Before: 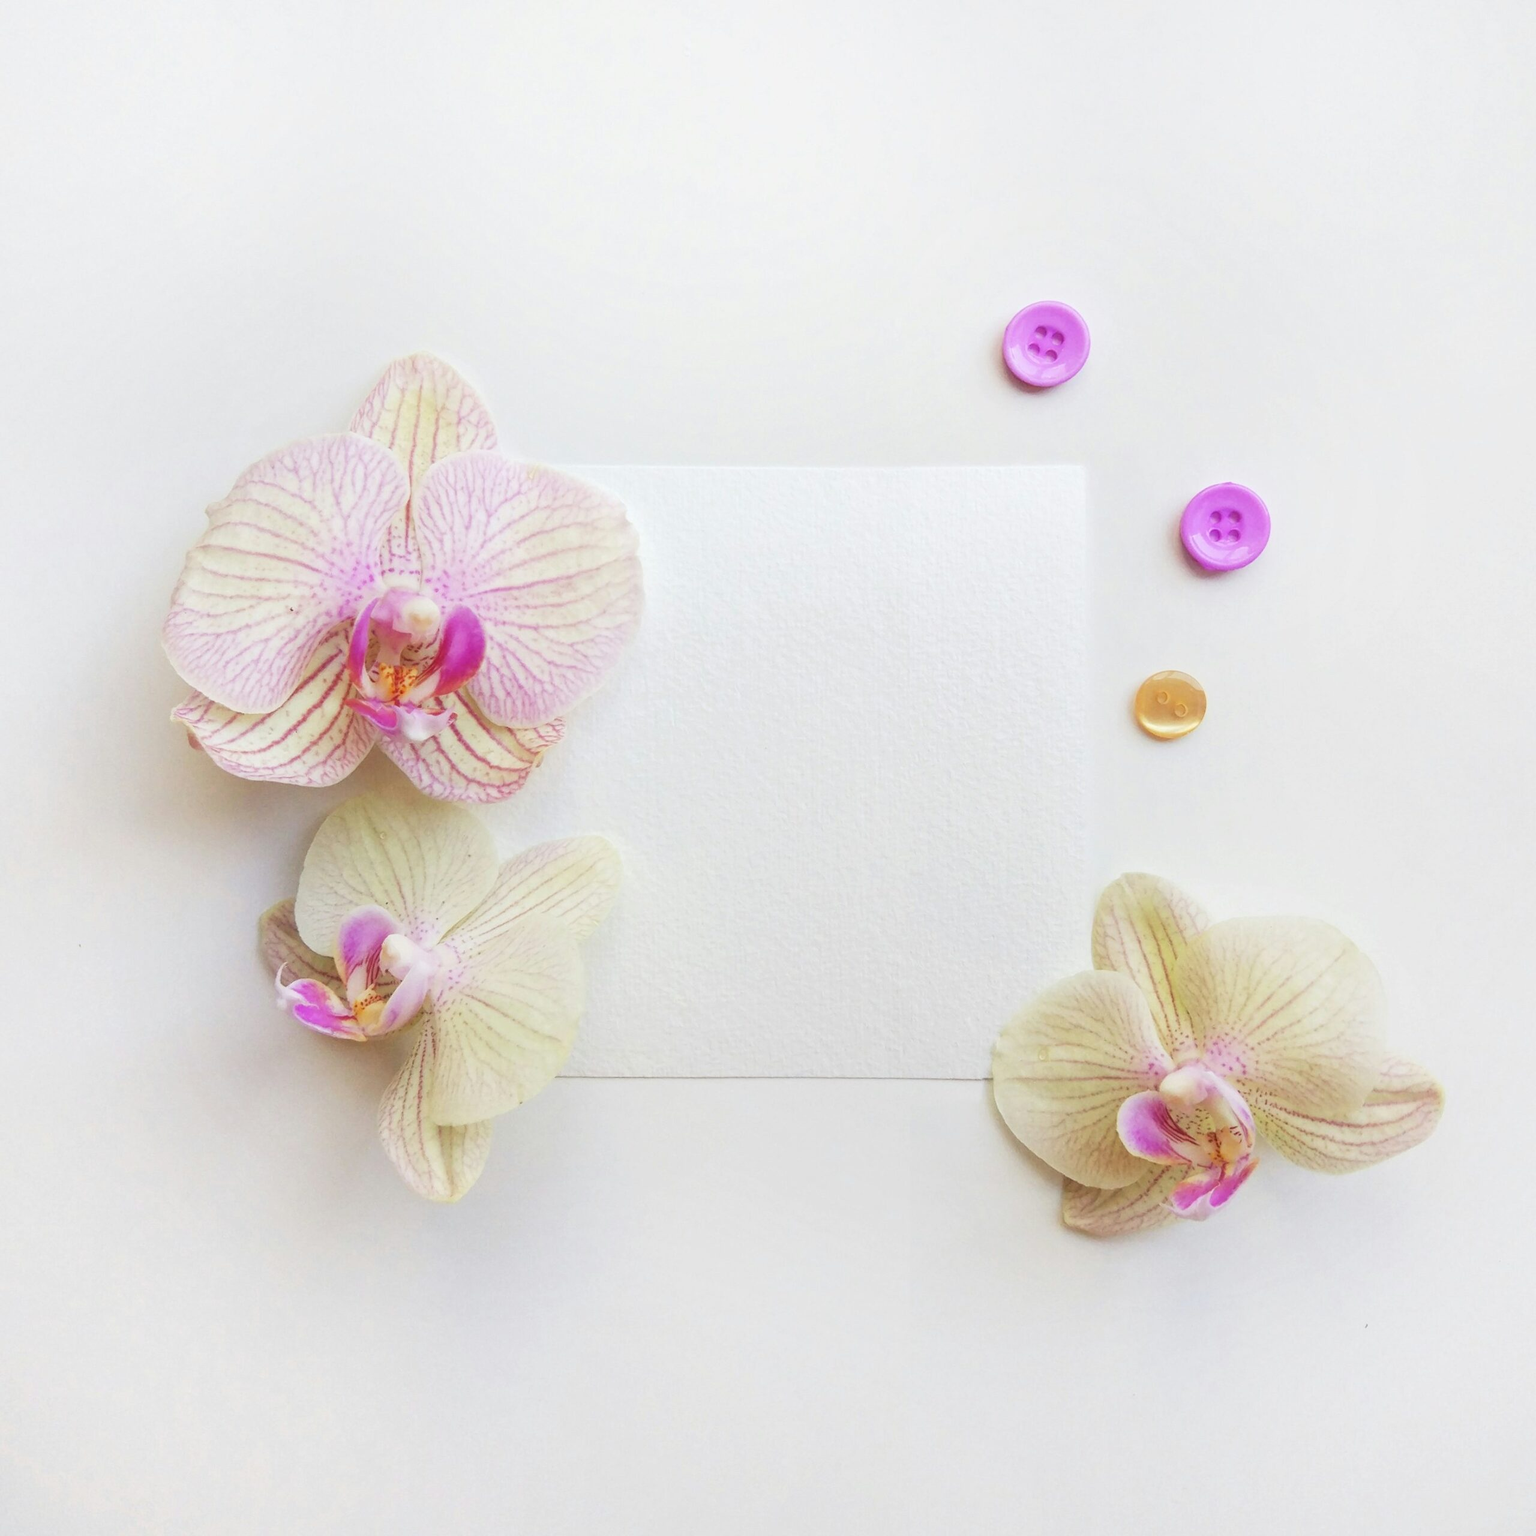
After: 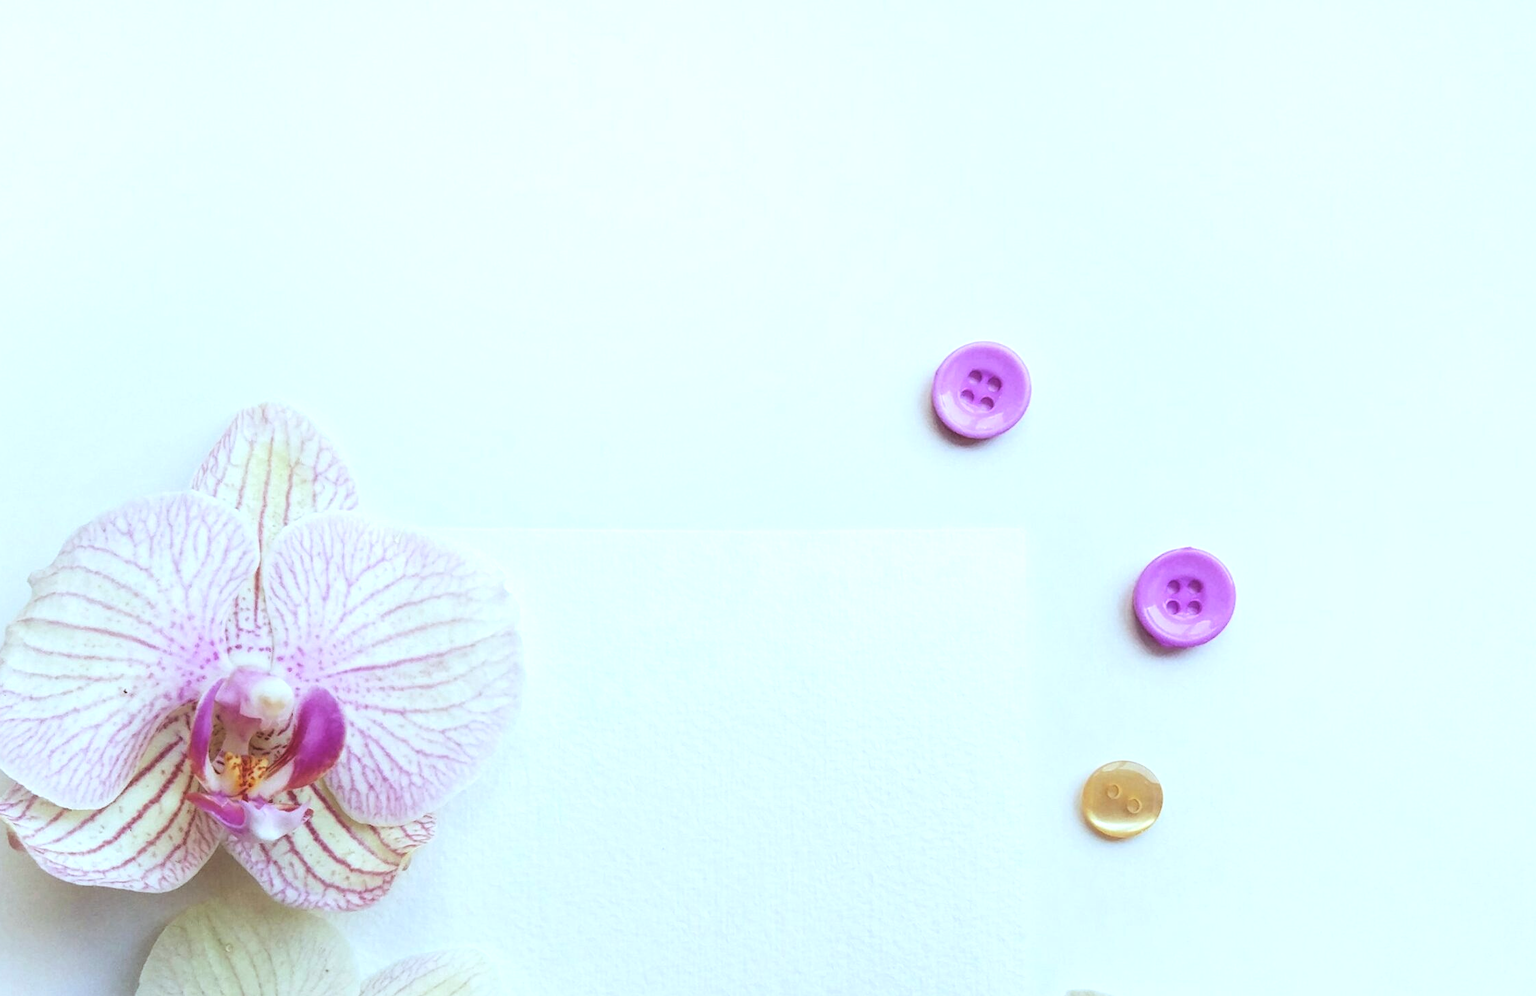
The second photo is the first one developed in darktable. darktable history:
tone curve: curves: ch0 [(0, 0) (0.153, 0.056) (1, 1)], color space Lab, linked channels, preserve colors none
color calibration: illuminant Planckian (black body), x 0.378, y 0.375, temperature 4065 K
crop and rotate: left 11.812%, bottom 42.776%
exposure: exposure 0.29 EV, compensate highlight preservation false
